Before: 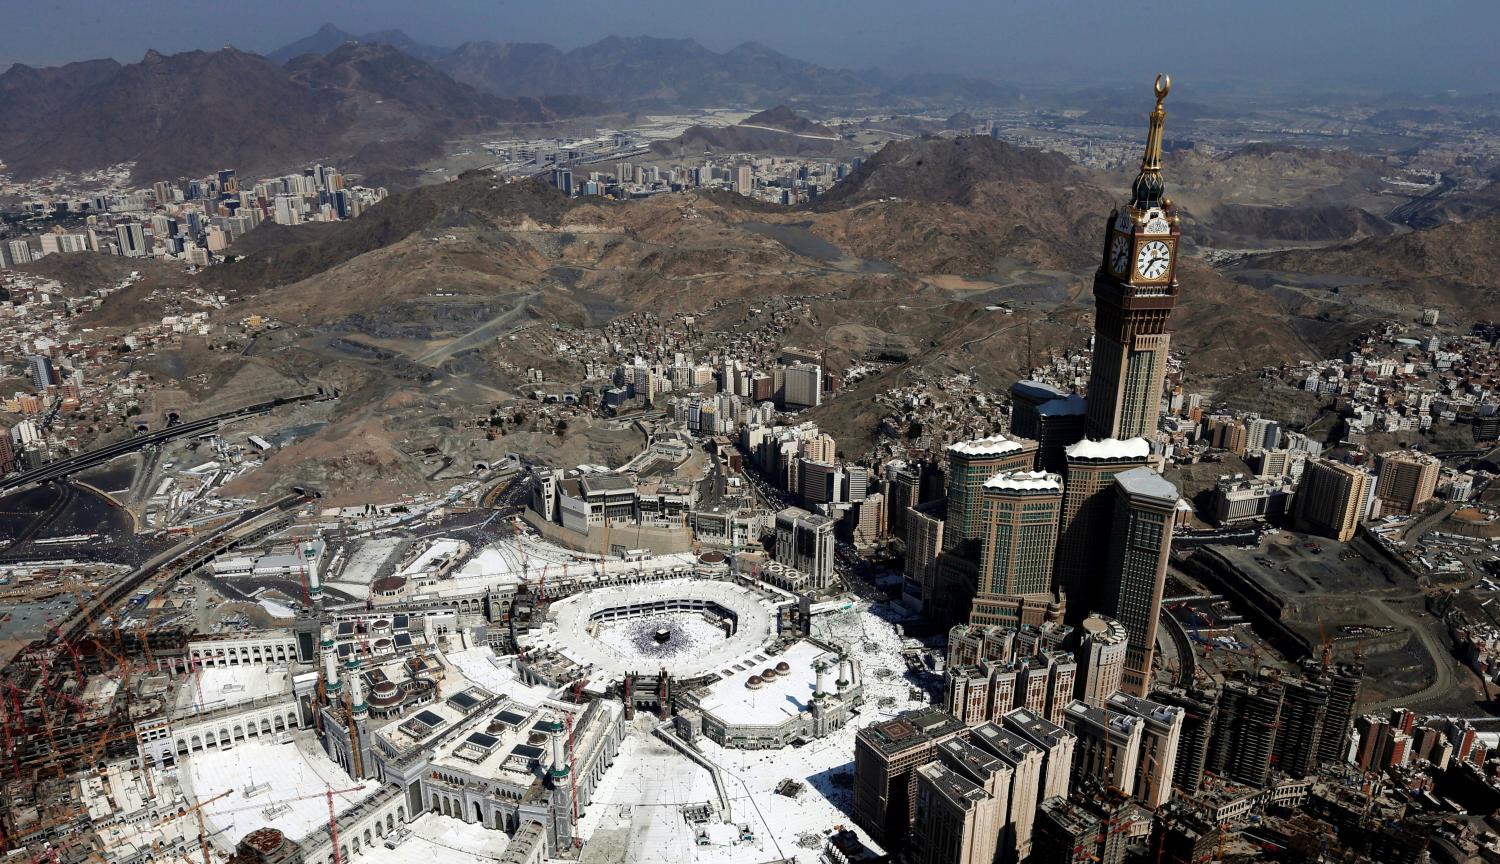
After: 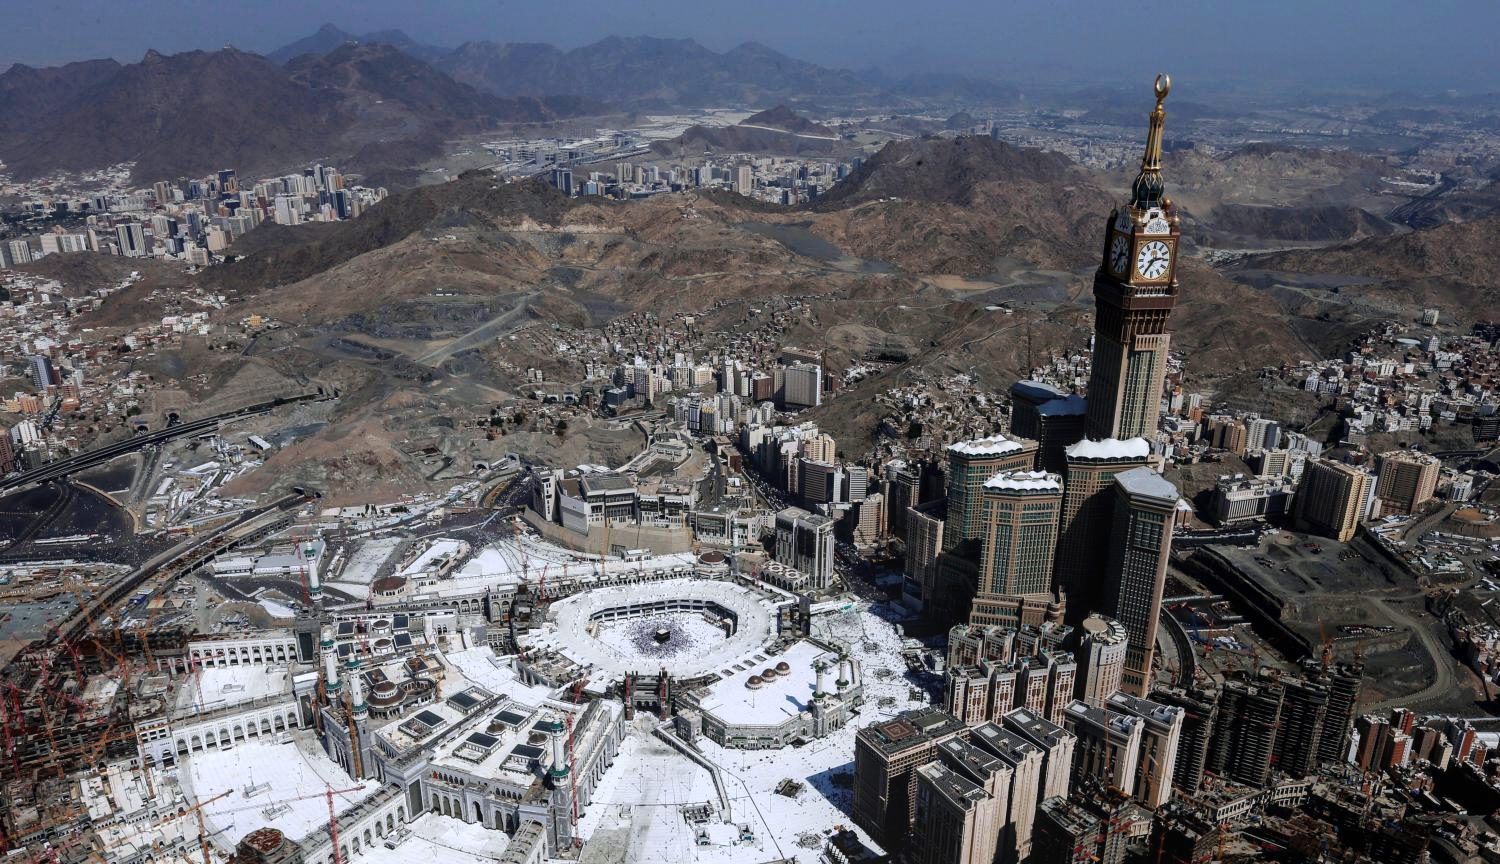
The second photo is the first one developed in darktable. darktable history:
color calibration: illuminant as shot in camera, x 0.358, y 0.373, temperature 4628.91 K
levels: black 3.84%
local contrast: detail 109%
